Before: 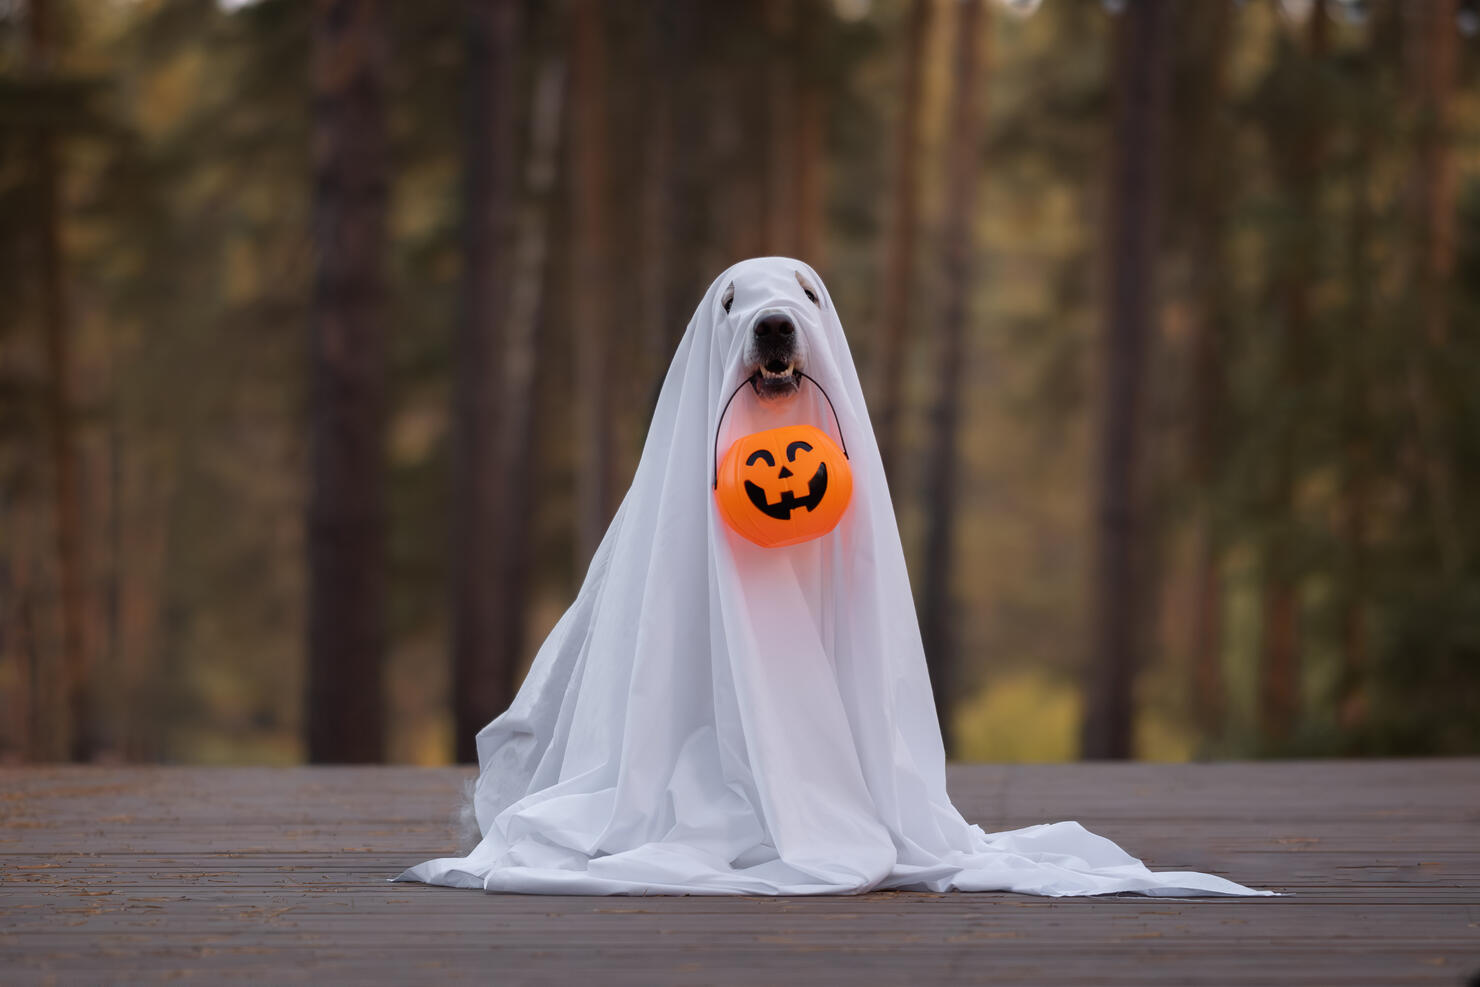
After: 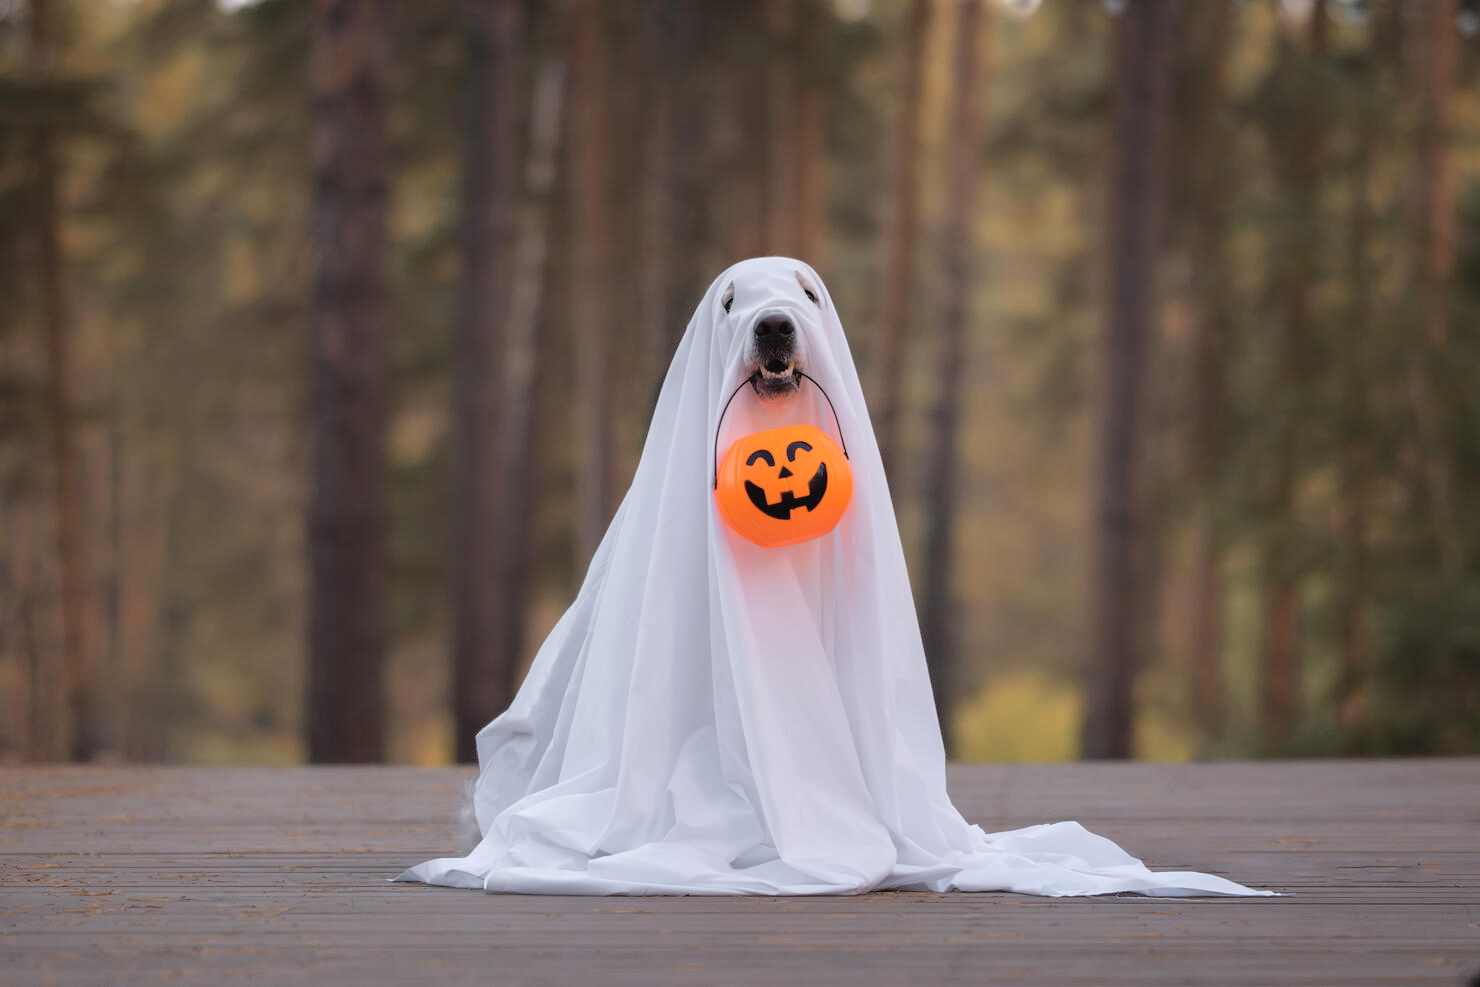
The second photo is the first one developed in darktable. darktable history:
contrast brightness saturation: brightness 0.155
